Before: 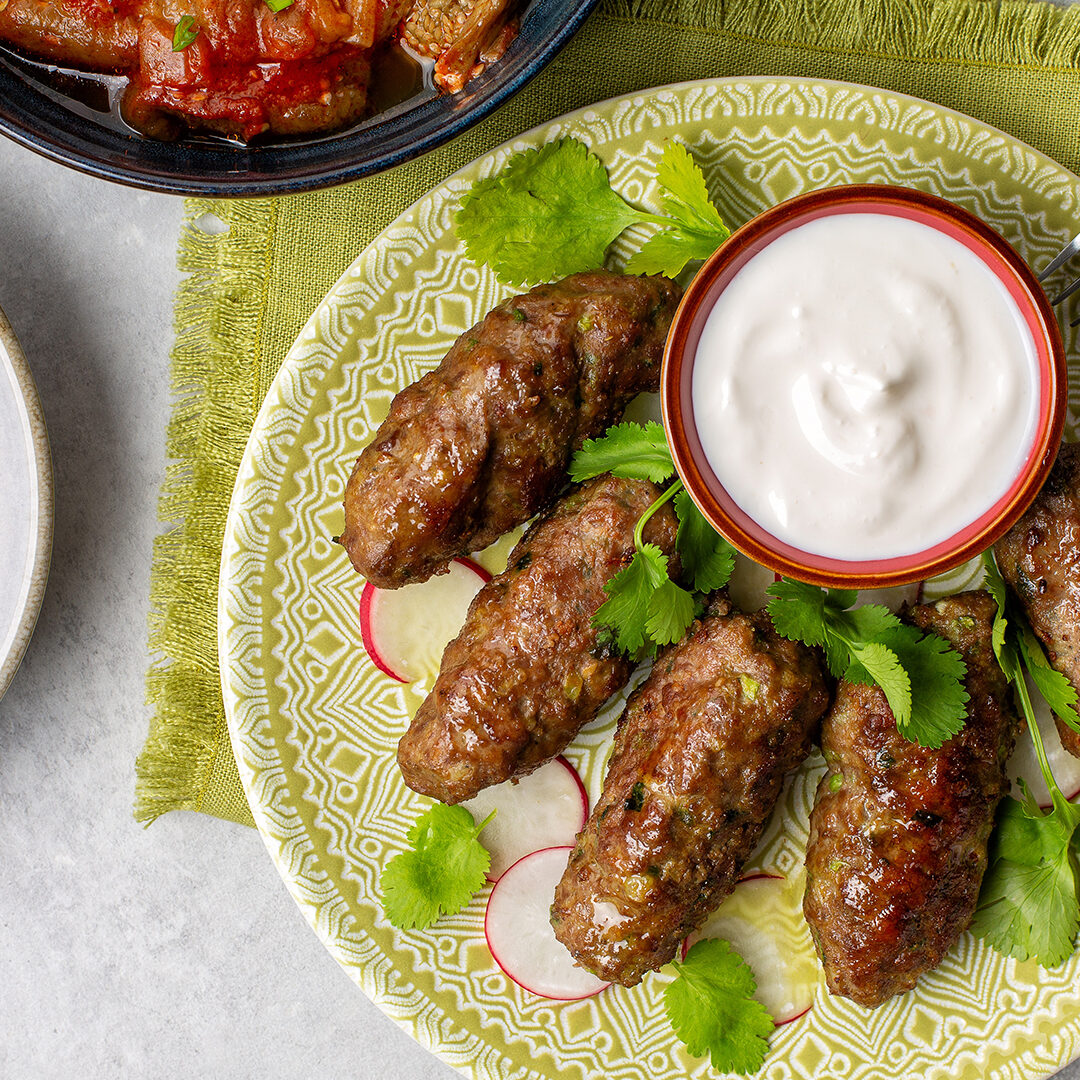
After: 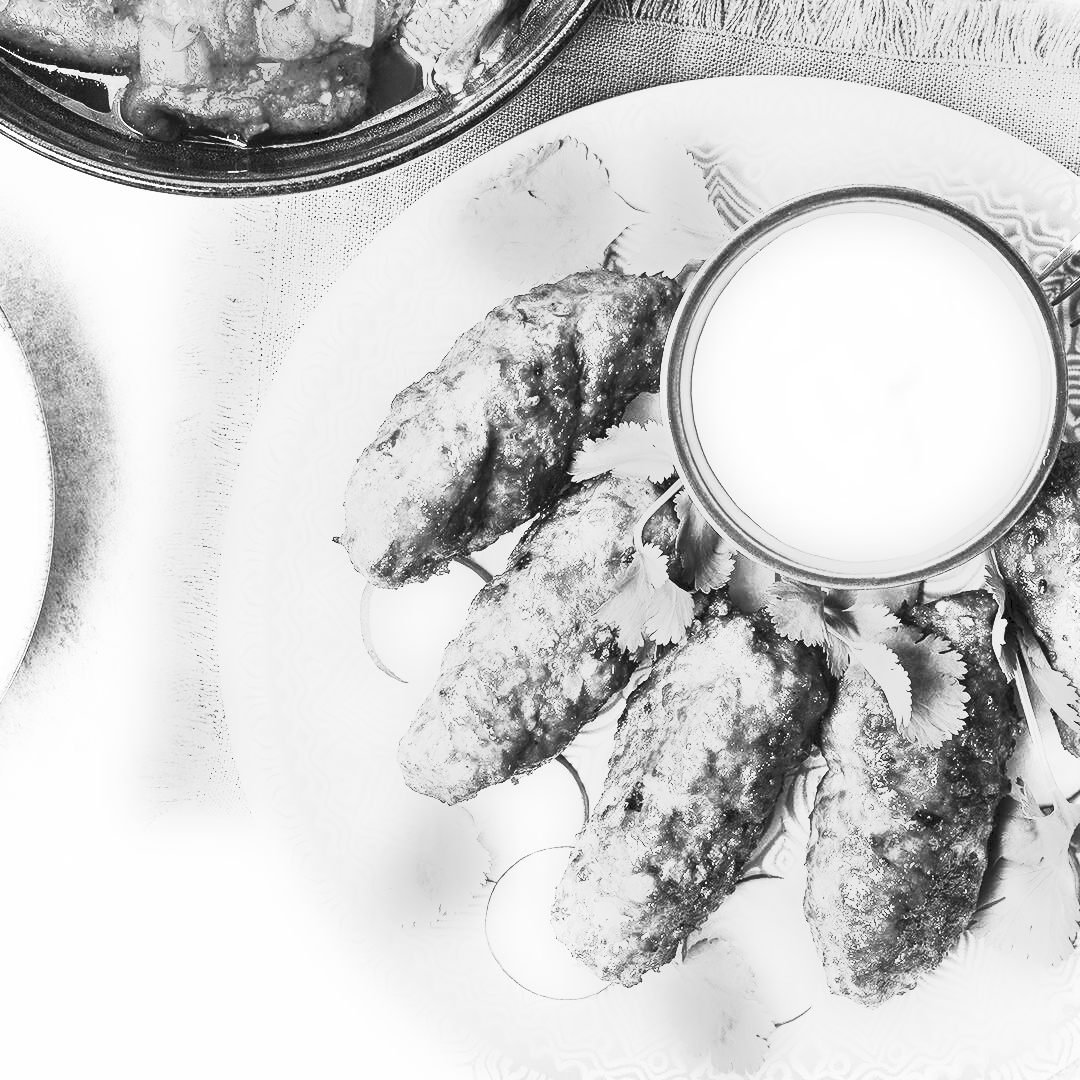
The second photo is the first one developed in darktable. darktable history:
contrast brightness saturation: contrast 1, brightness 1, saturation 1
base curve: curves: ch0 [(0, 0) (0.028, 0.03) (0.121, 0.232) (0.46, 0.748) (0.859, 0.968) (1, 1)], preserve colors none
color balance rgb: contrast -30%
monochrome: on, module defaults
